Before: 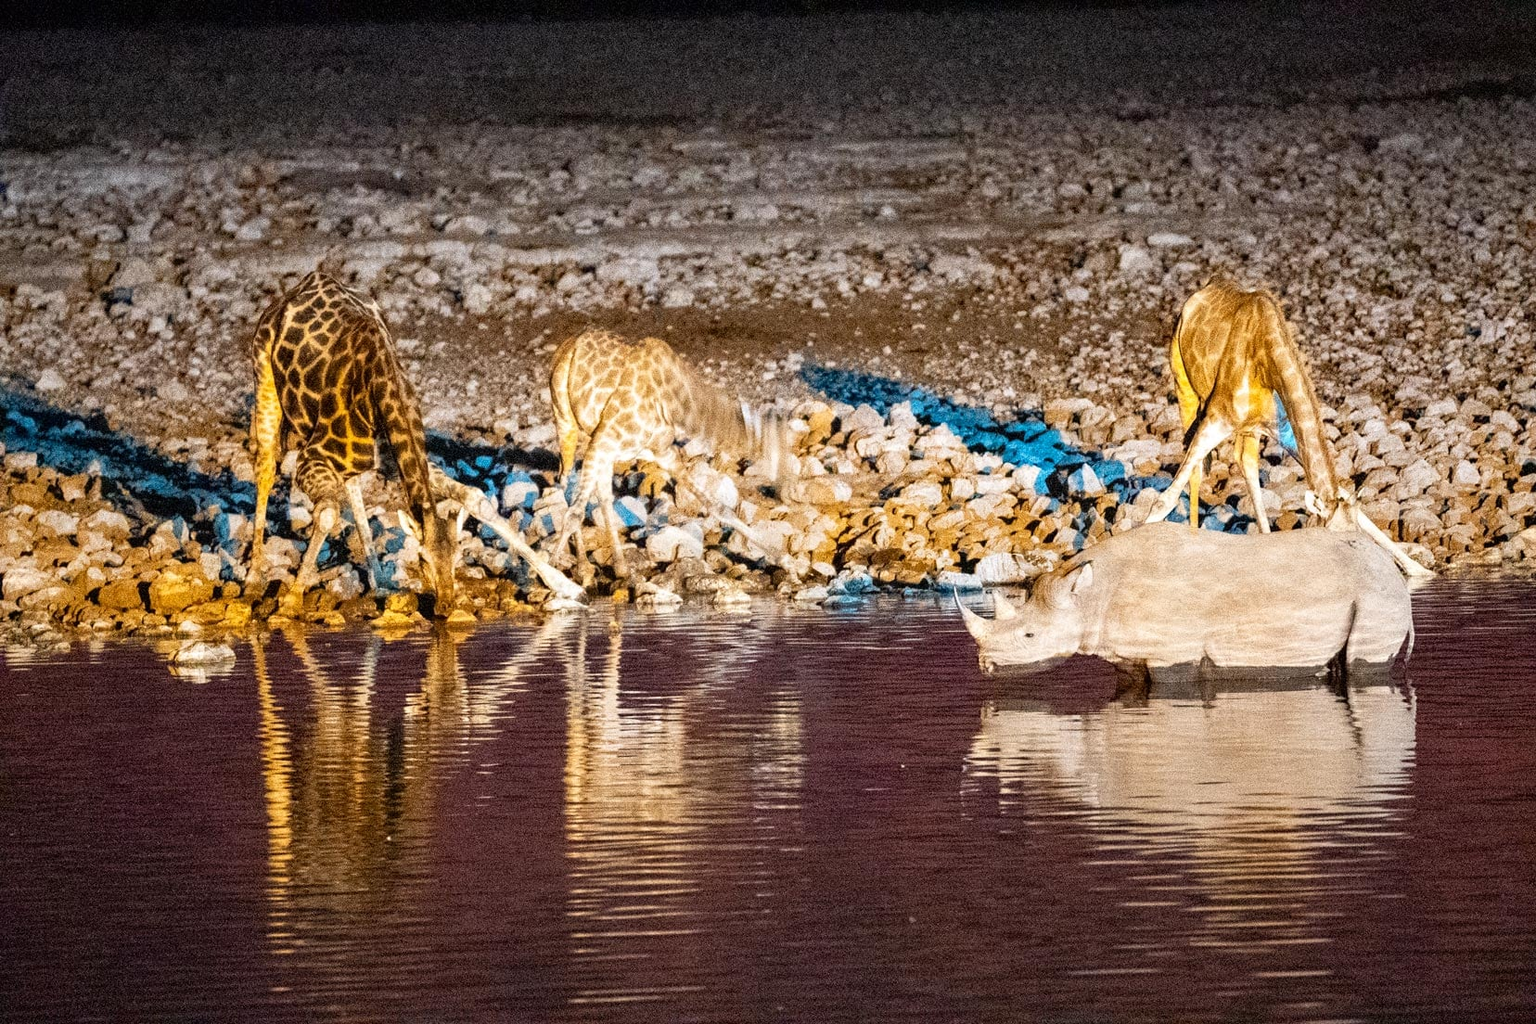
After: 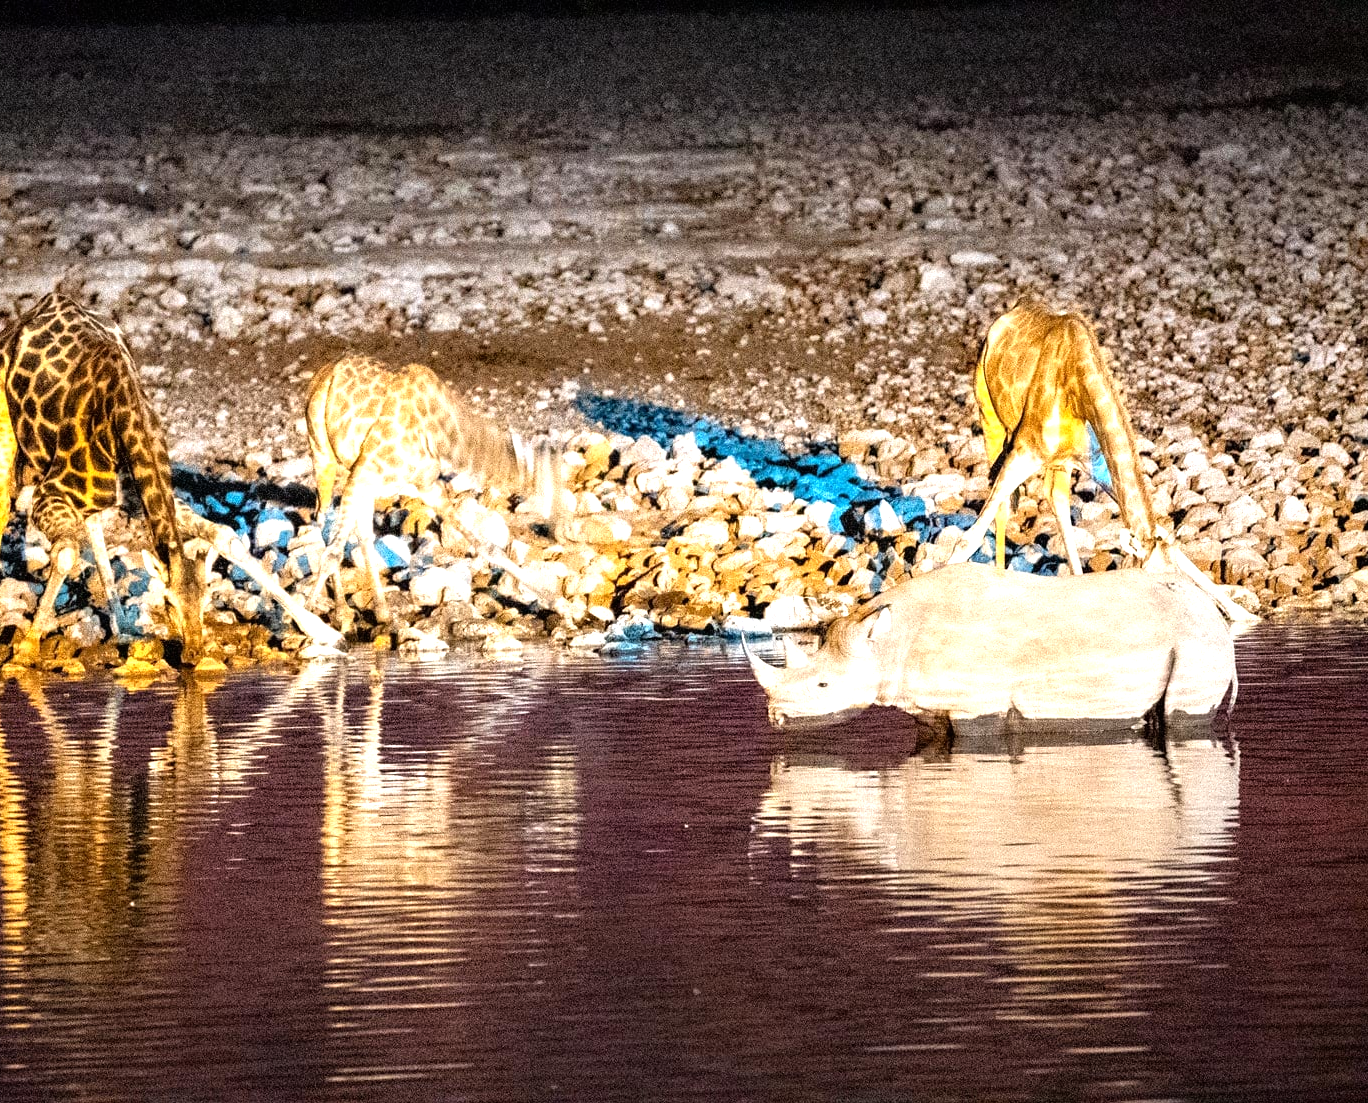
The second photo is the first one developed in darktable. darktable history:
tone equalizer: -8 EV -0.789 EV, -7 EV -0.678 EV, -6 EV -0.571 EV, -5 EV -0.39 EV, -3 EV 0.404 EV, -2 EV 0.6 EV, -1 EV 0.682 EV, +0 EV 0.741 EV
crop: left 17.38%, bottom 0.048%
